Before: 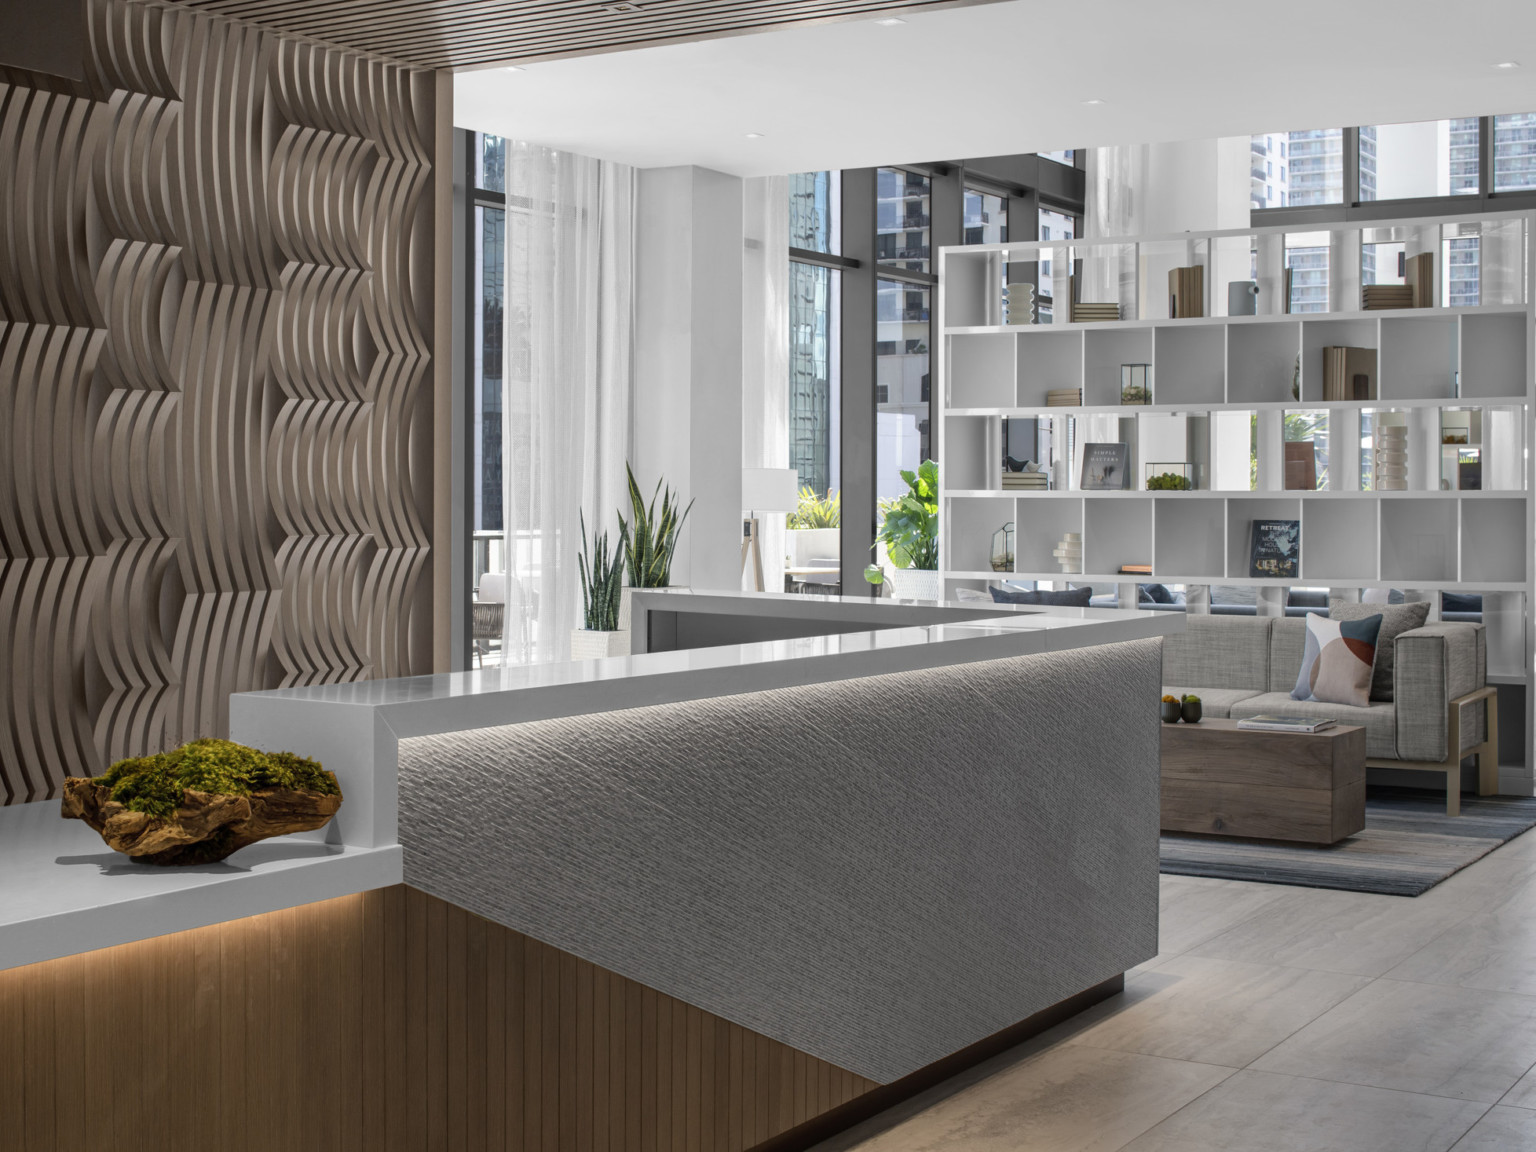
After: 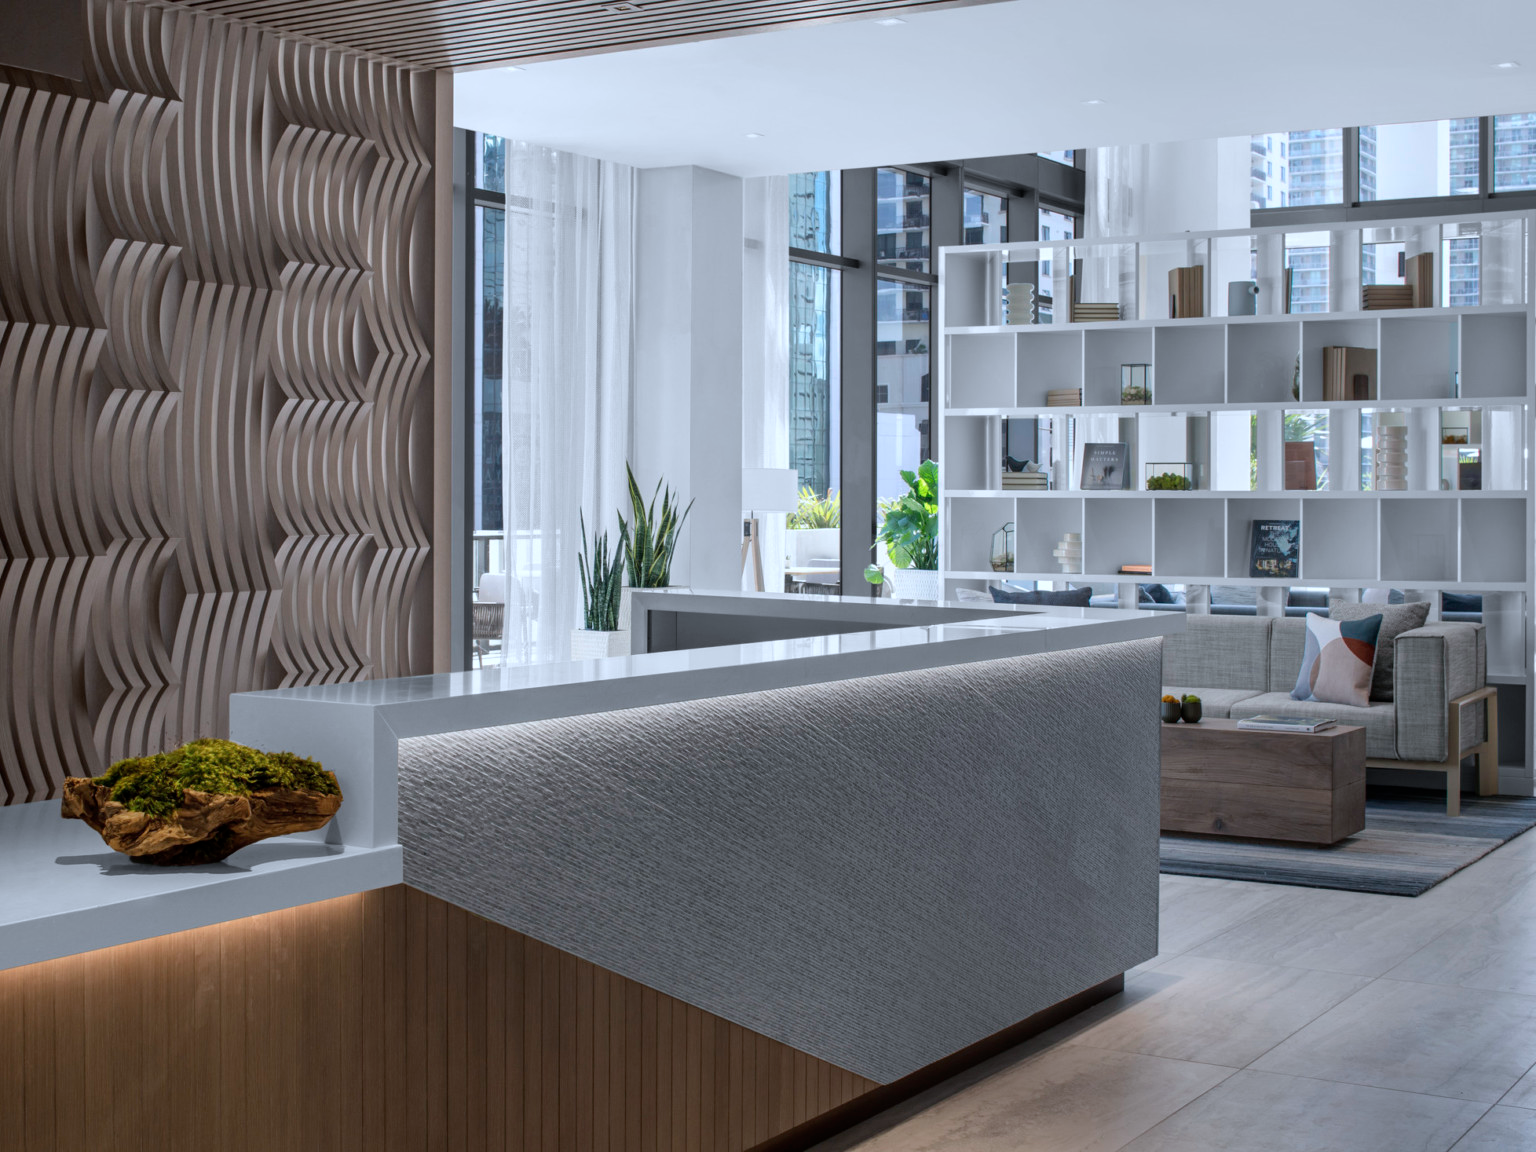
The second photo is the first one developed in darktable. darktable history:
tone equalizer: on, module defaults
color calibration: x 0.37, y 0.382, temperature 4313.32 K
